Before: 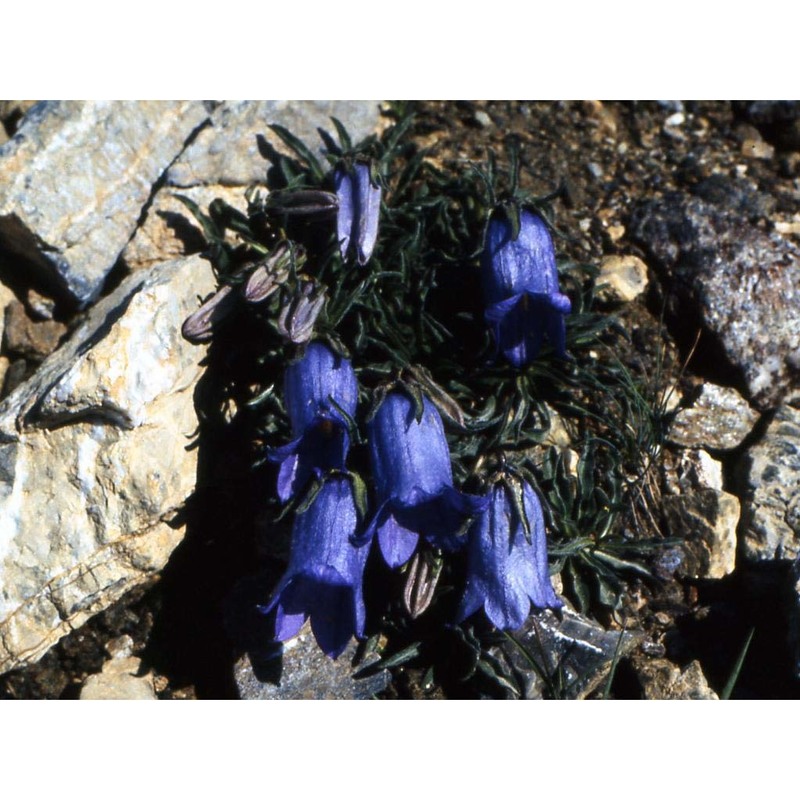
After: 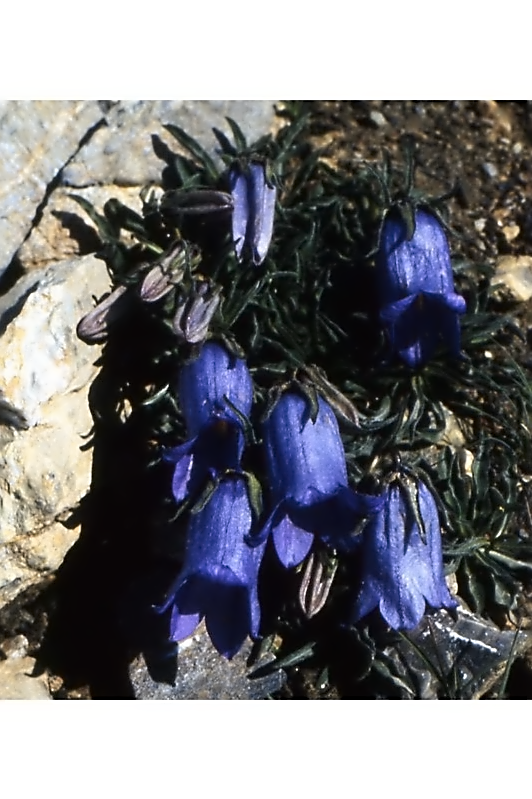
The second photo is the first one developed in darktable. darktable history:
sharpen: on, module defaults
crop and rotate: left 13.367%, right 20.03%
contrast equalizer: octaves 7, y [[0.5 ×6], [0.5 ×6], [0.5 ×6], [0, 0.033, 0.067, 0.1, 0.133, 0.167], [0, 0.05, 0.1, 0.15, 0.2, 0.25]]
